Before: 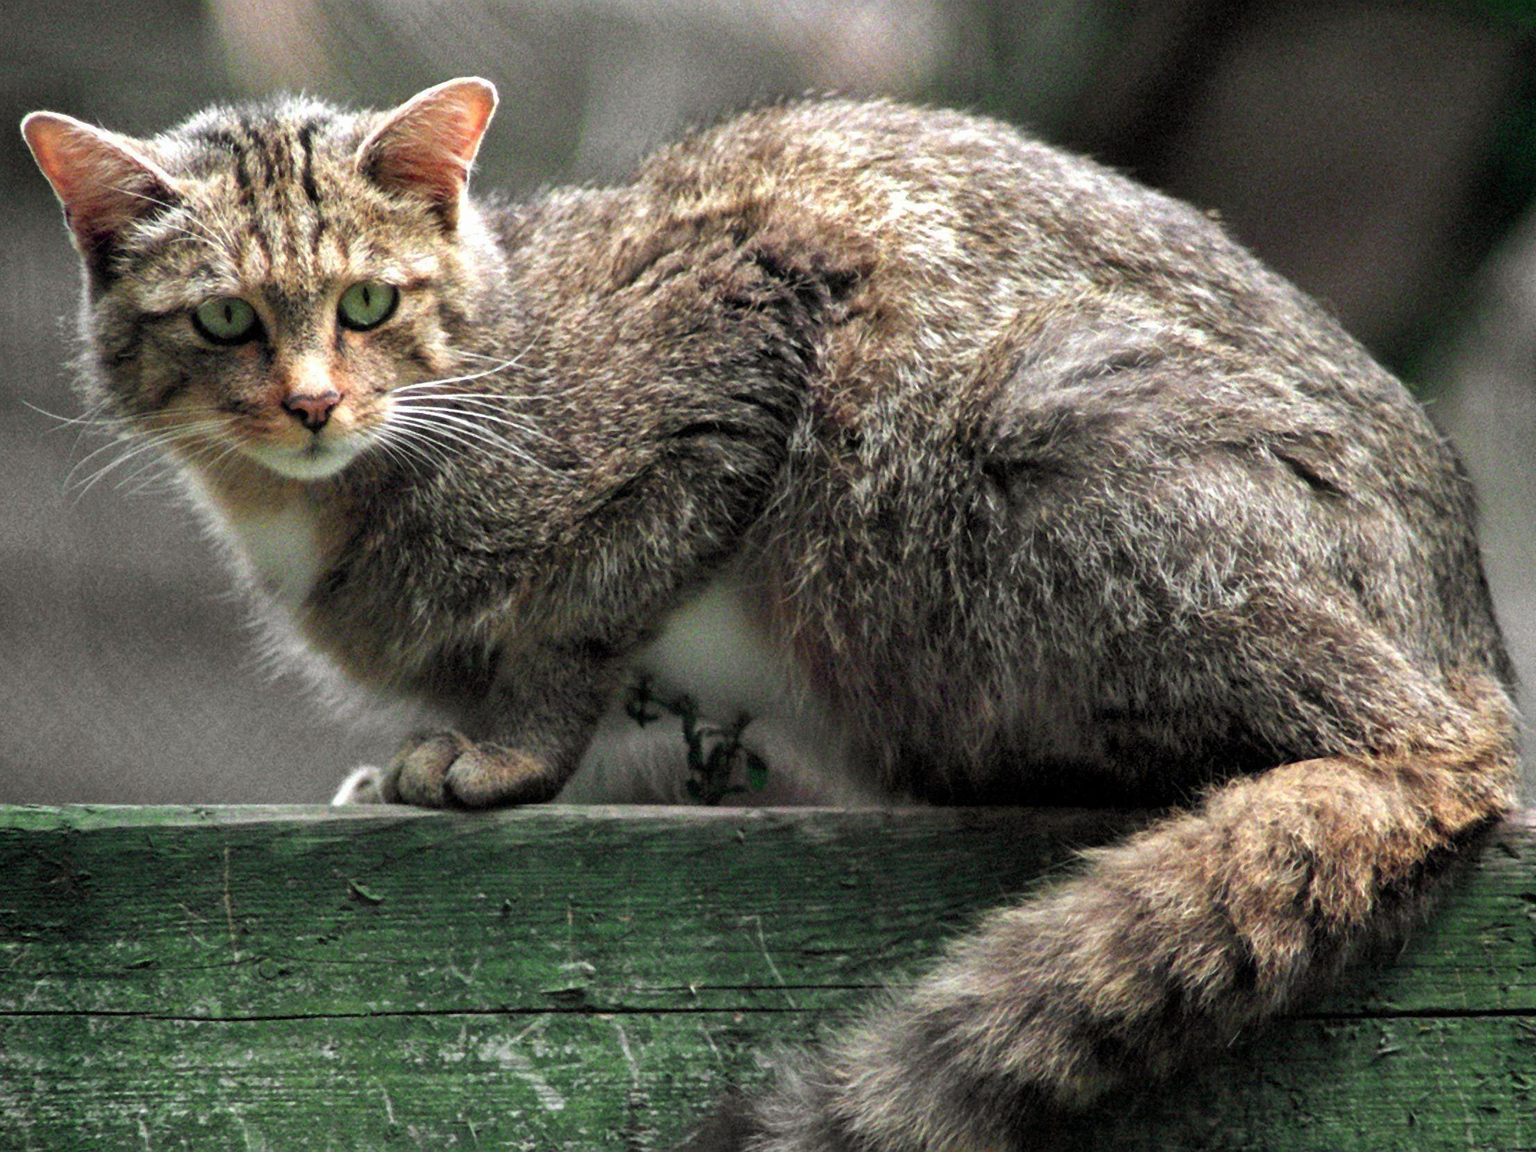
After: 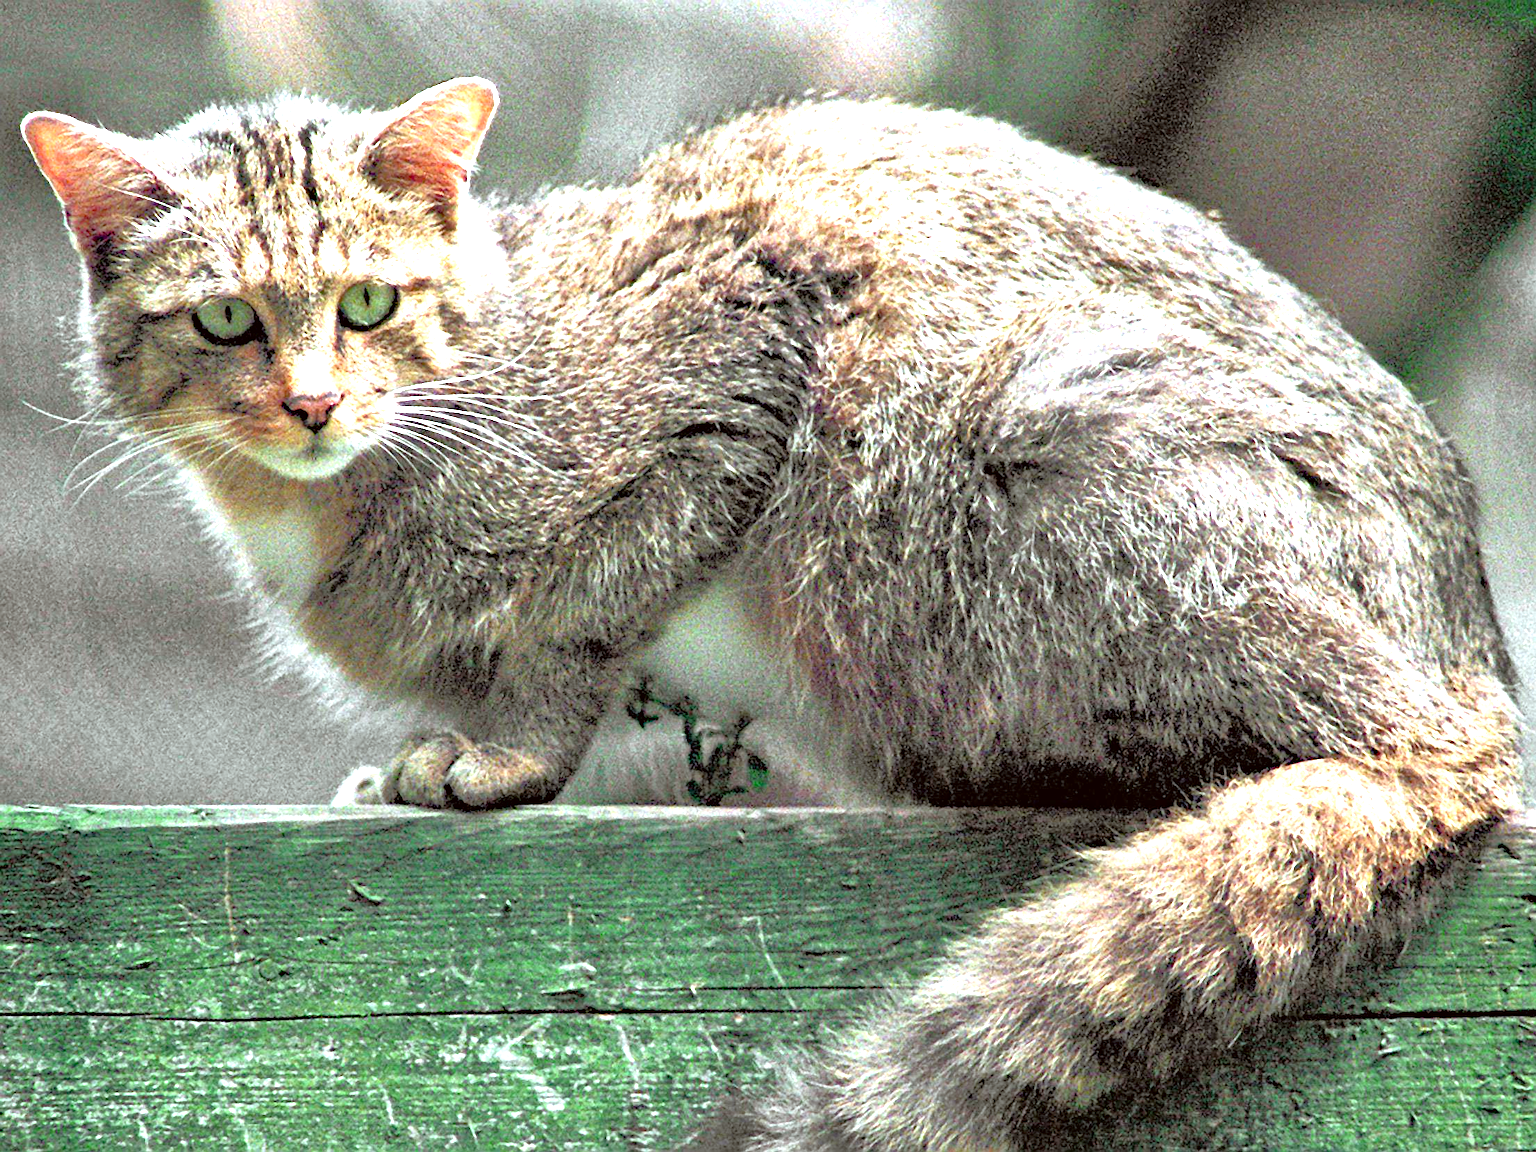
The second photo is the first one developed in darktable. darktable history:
exposure: black level correction 0, exposure 1.486 EV, compensate highlight preservation false
color correction: highlights a* -4.93, highlights b* -3.86, shadows a* 4.24, shadows b* 4.11
haze removal: strength 0.248, distance 0.246, compatibility mode true, adaptive false
sharpen: on, module defaults
tone equalizer: -7 EV 0.154 EV, -6 EV 0.591 EV, -5 EV 1.19 EV, -4 EV 1.34 EV, -3 EV 1.13 EV, -2 EV 0.6 EV, -1 EV 0.151 EV
levels: mode automatic, levels [0.036, 0.364, 0.827]
